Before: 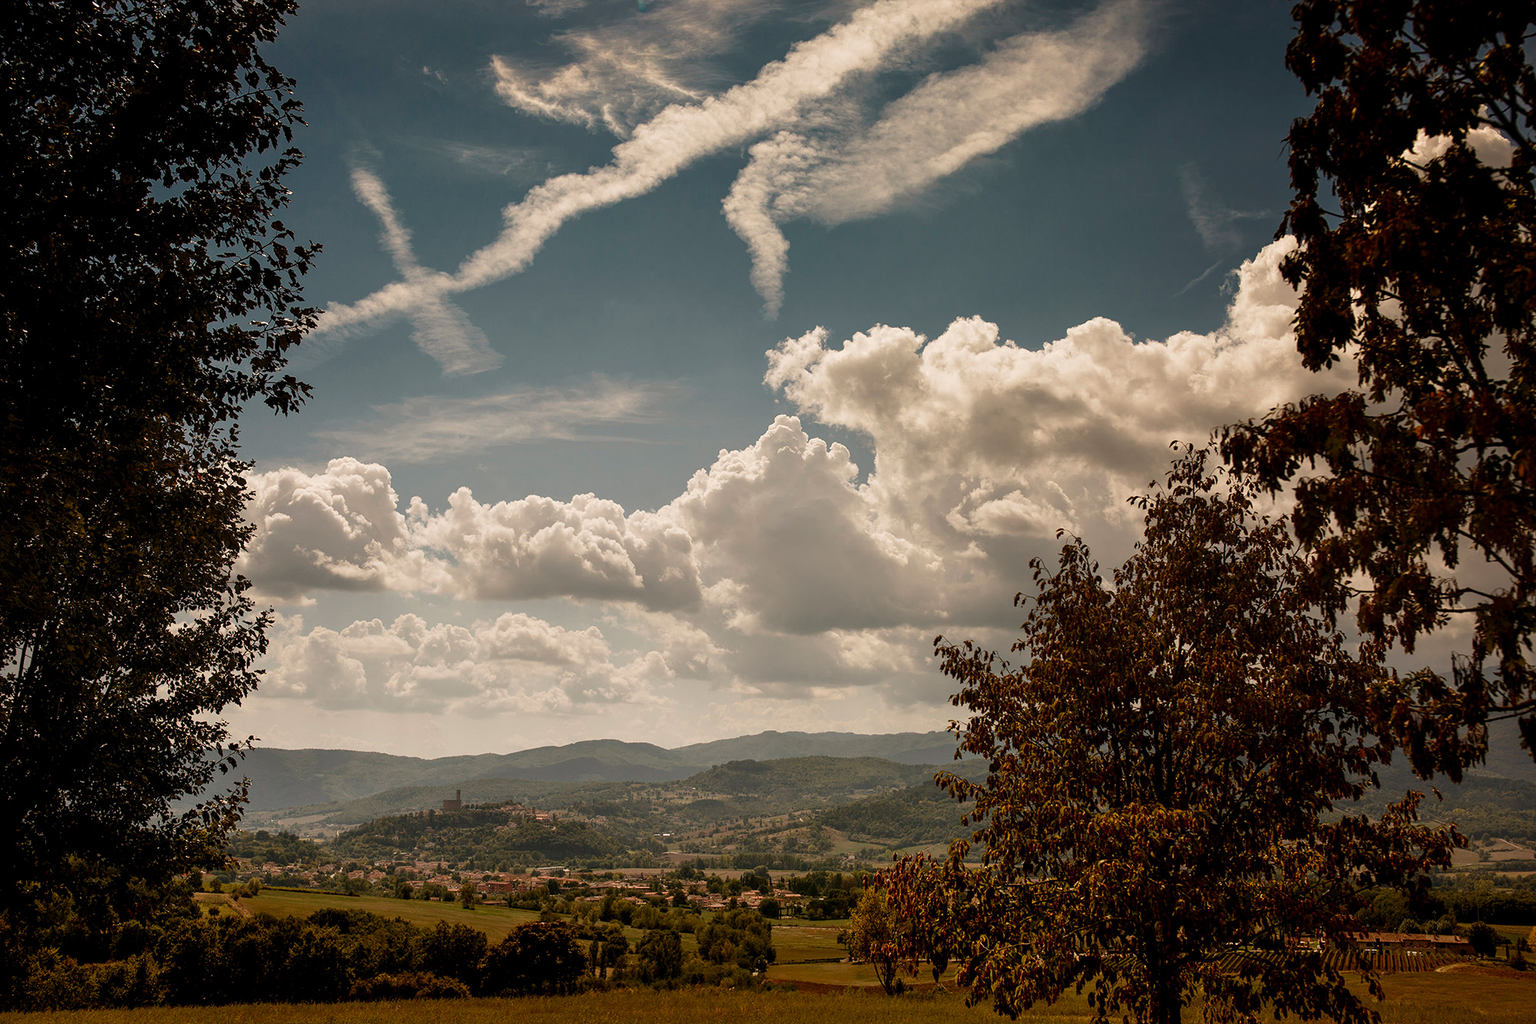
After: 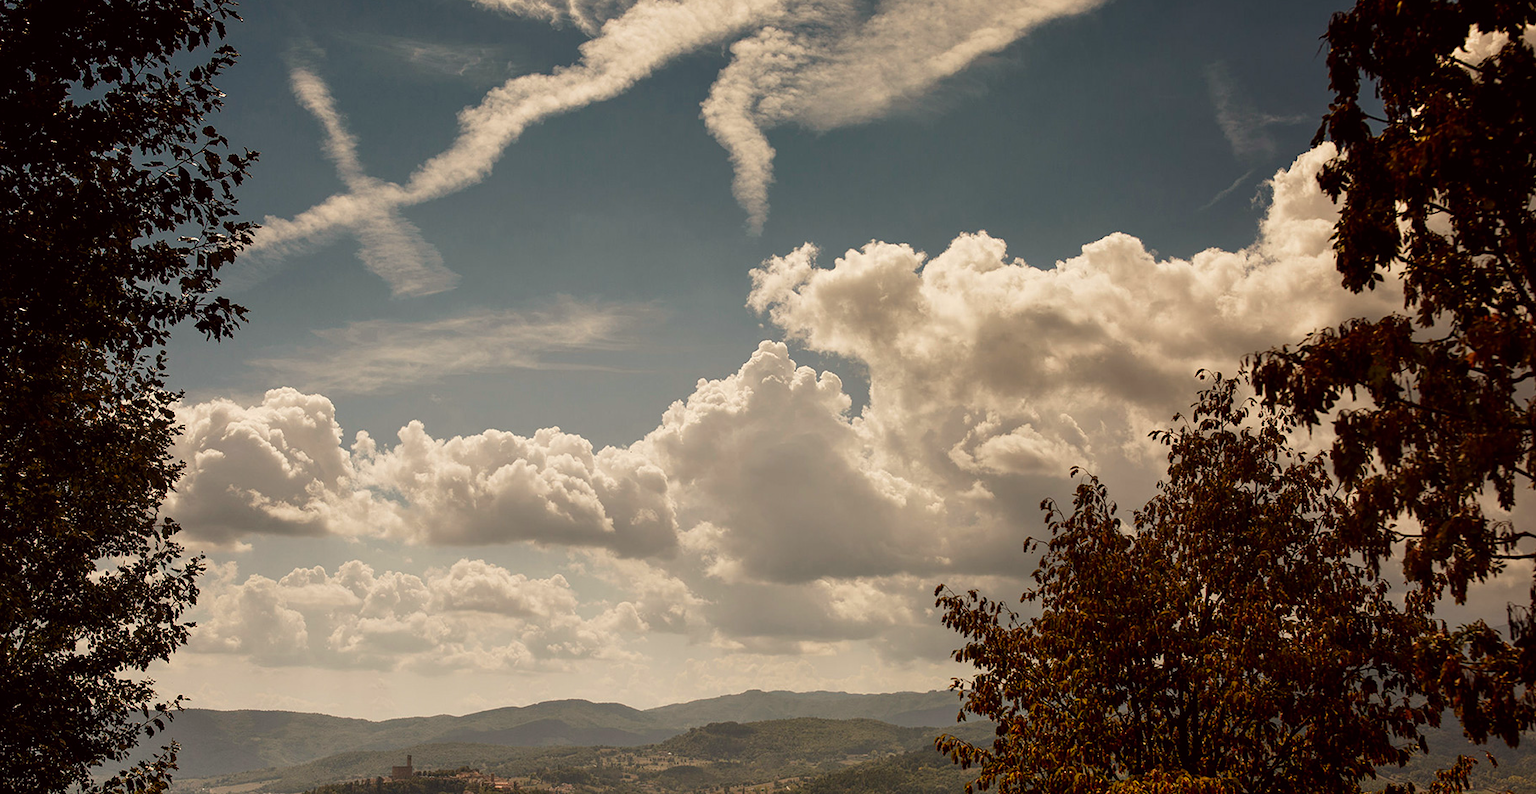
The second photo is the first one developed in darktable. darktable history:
color correction: highlights a* -1.05, highlights b* 4.52, shadows a* 3.66
crop: left 5.78%, top 10.431%, right 3.765%, bottom 19.35%
